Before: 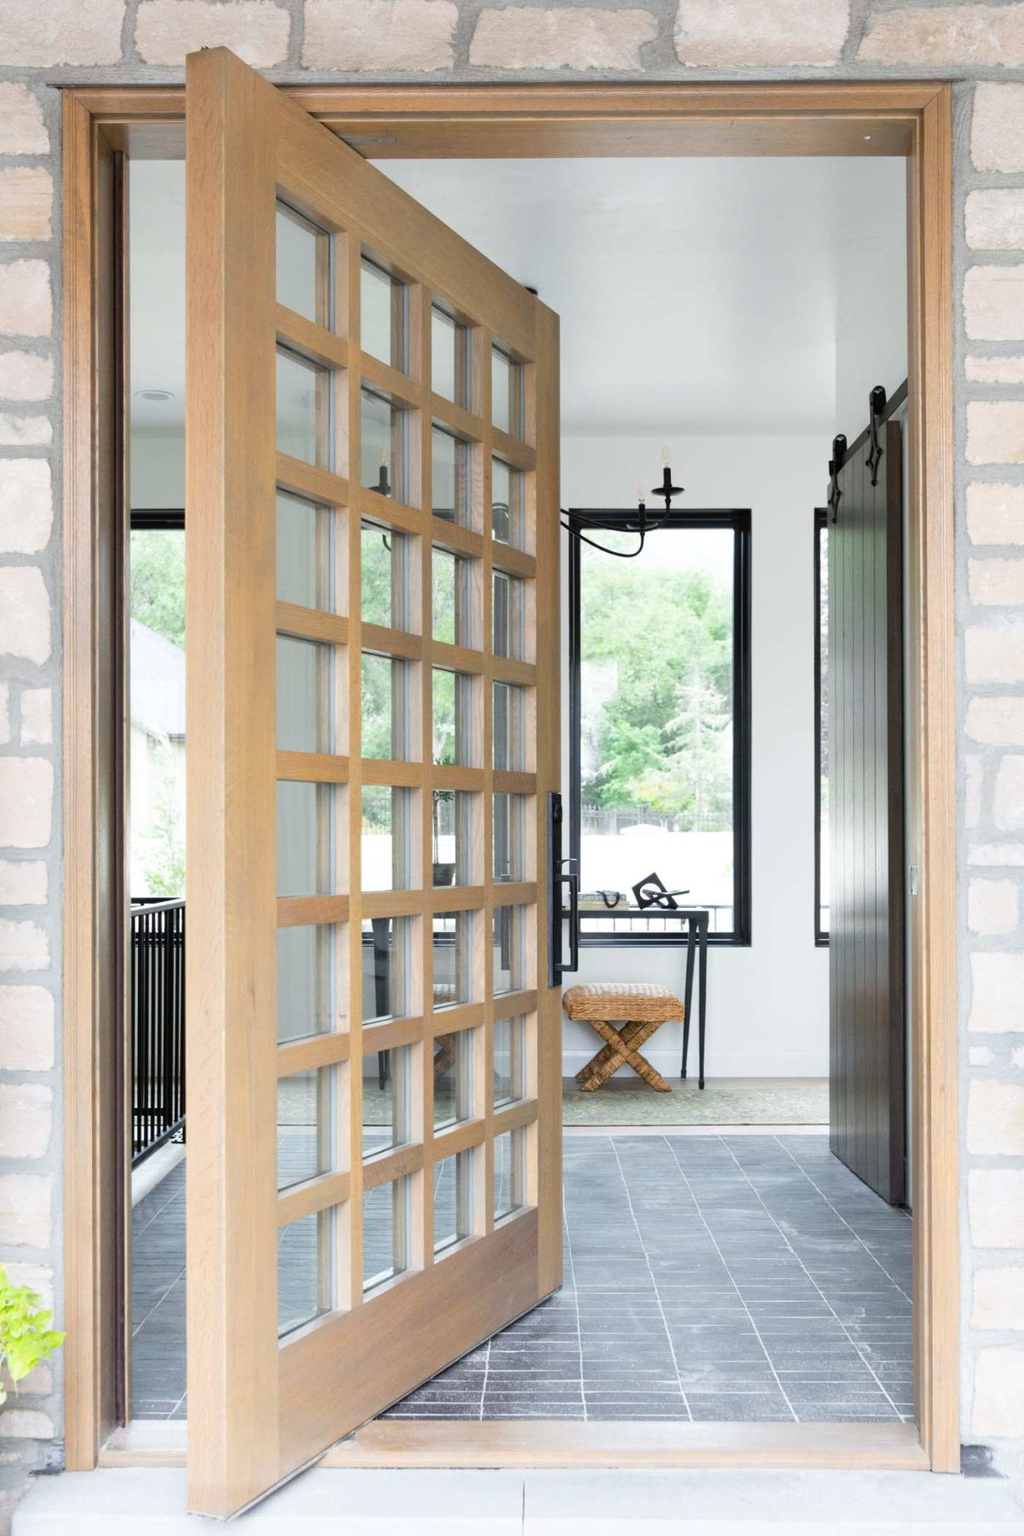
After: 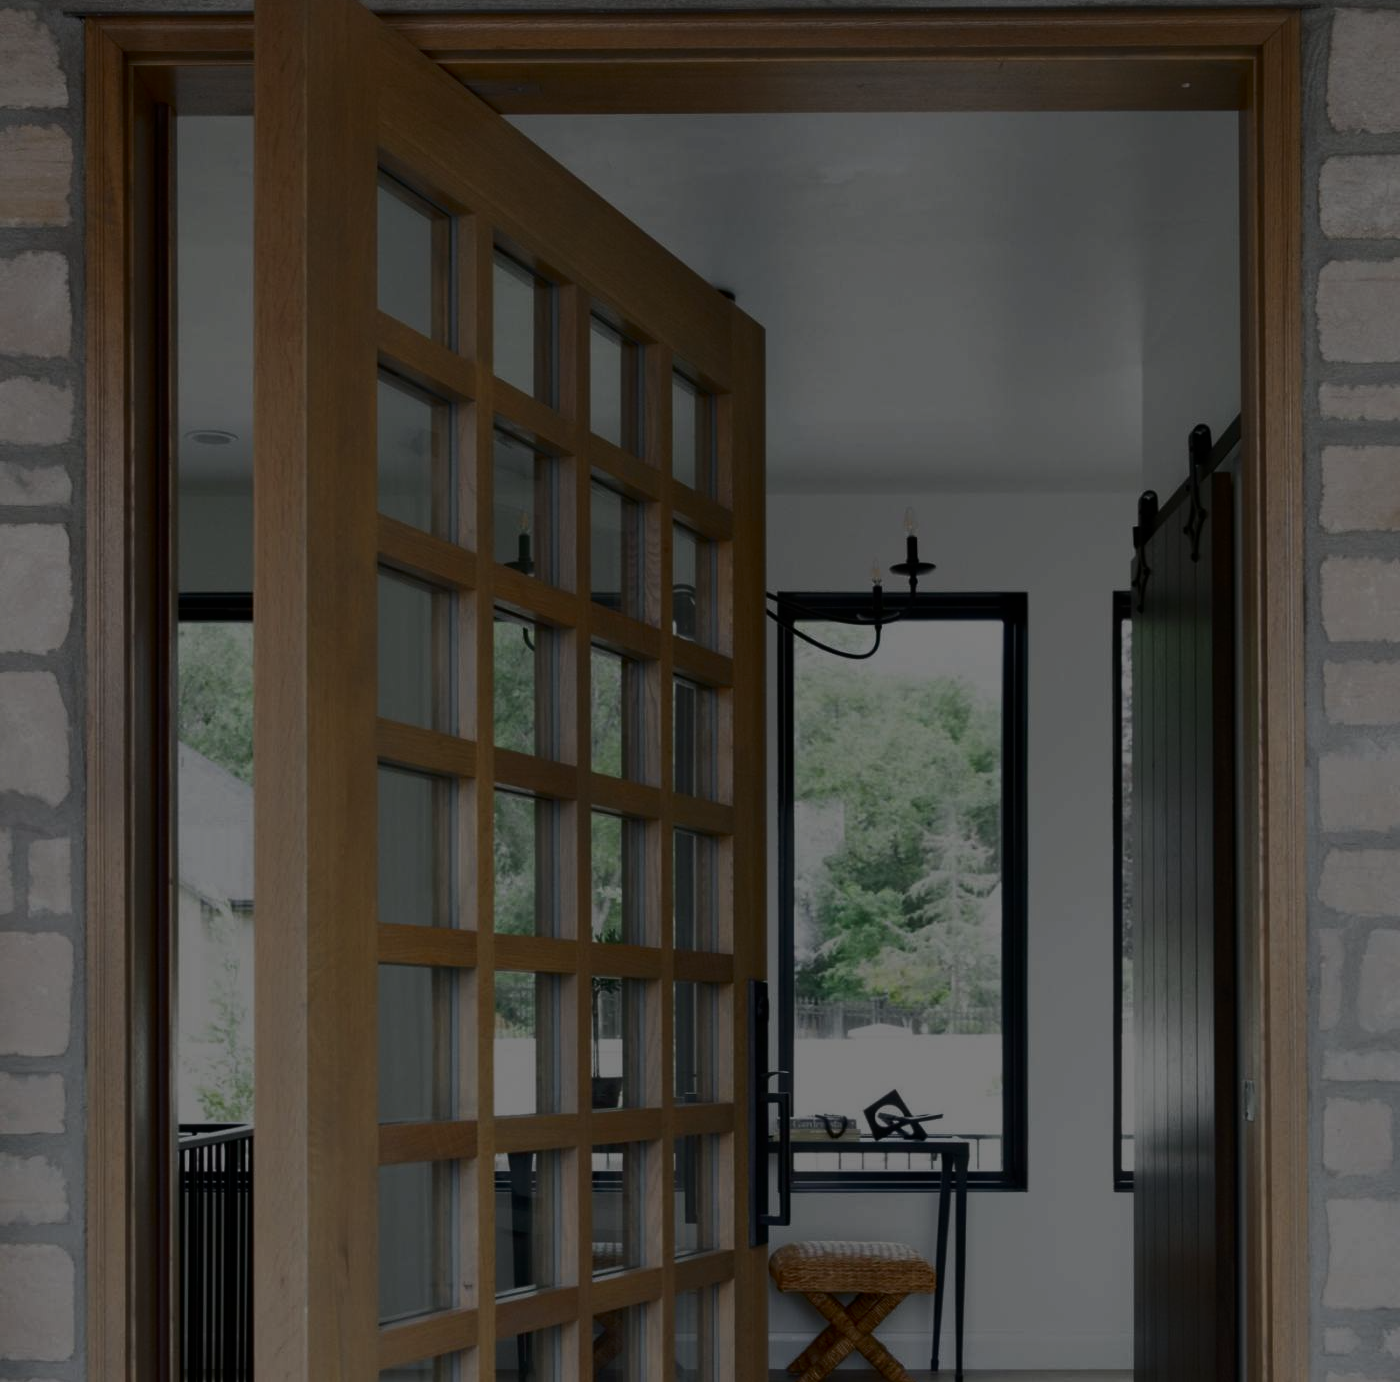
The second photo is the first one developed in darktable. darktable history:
exposure: exposure -2.378 EV, compensate highlight preservation false
crop and rotate: top 4.934%, bottom 29.222%
contrast brightness saturation: contrast 0.299
